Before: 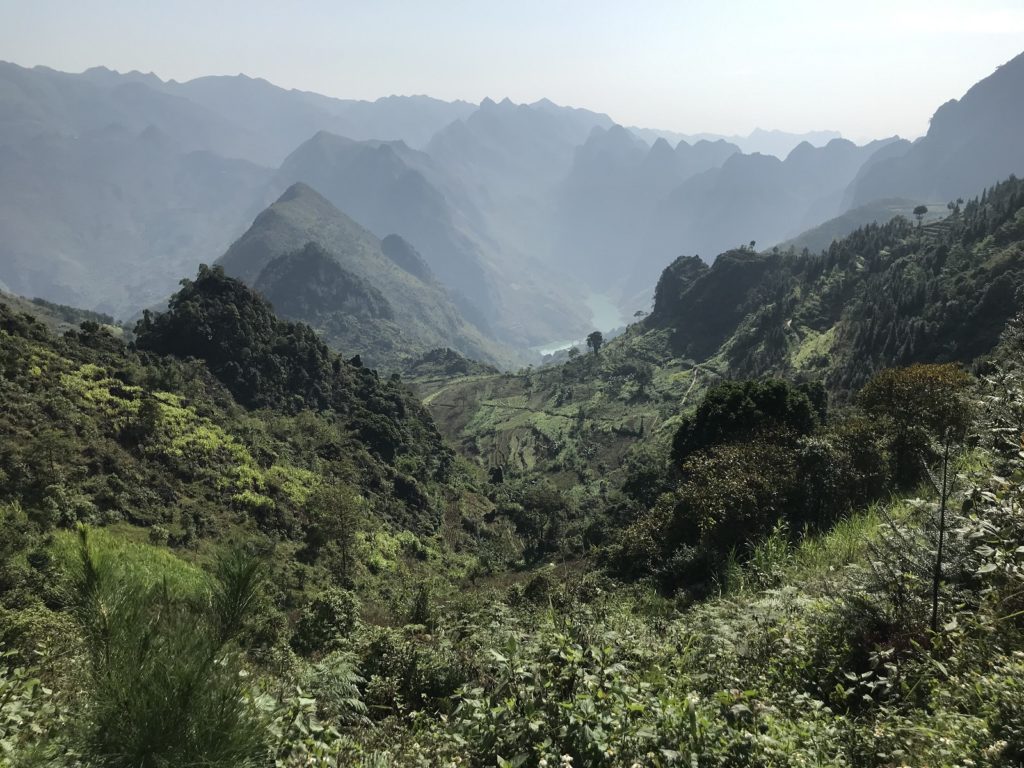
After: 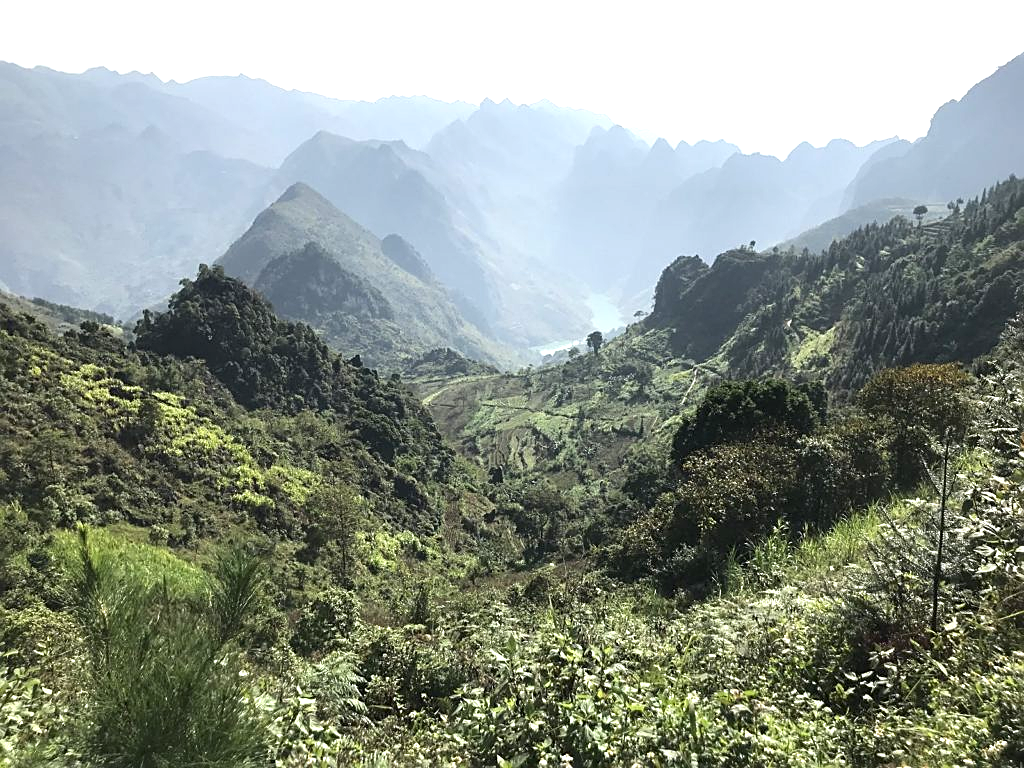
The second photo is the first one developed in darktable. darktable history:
exposure: exposure 1 EV, compensate exposure bias true, compensate highlight preservation false
sharpen: on, module defaults
